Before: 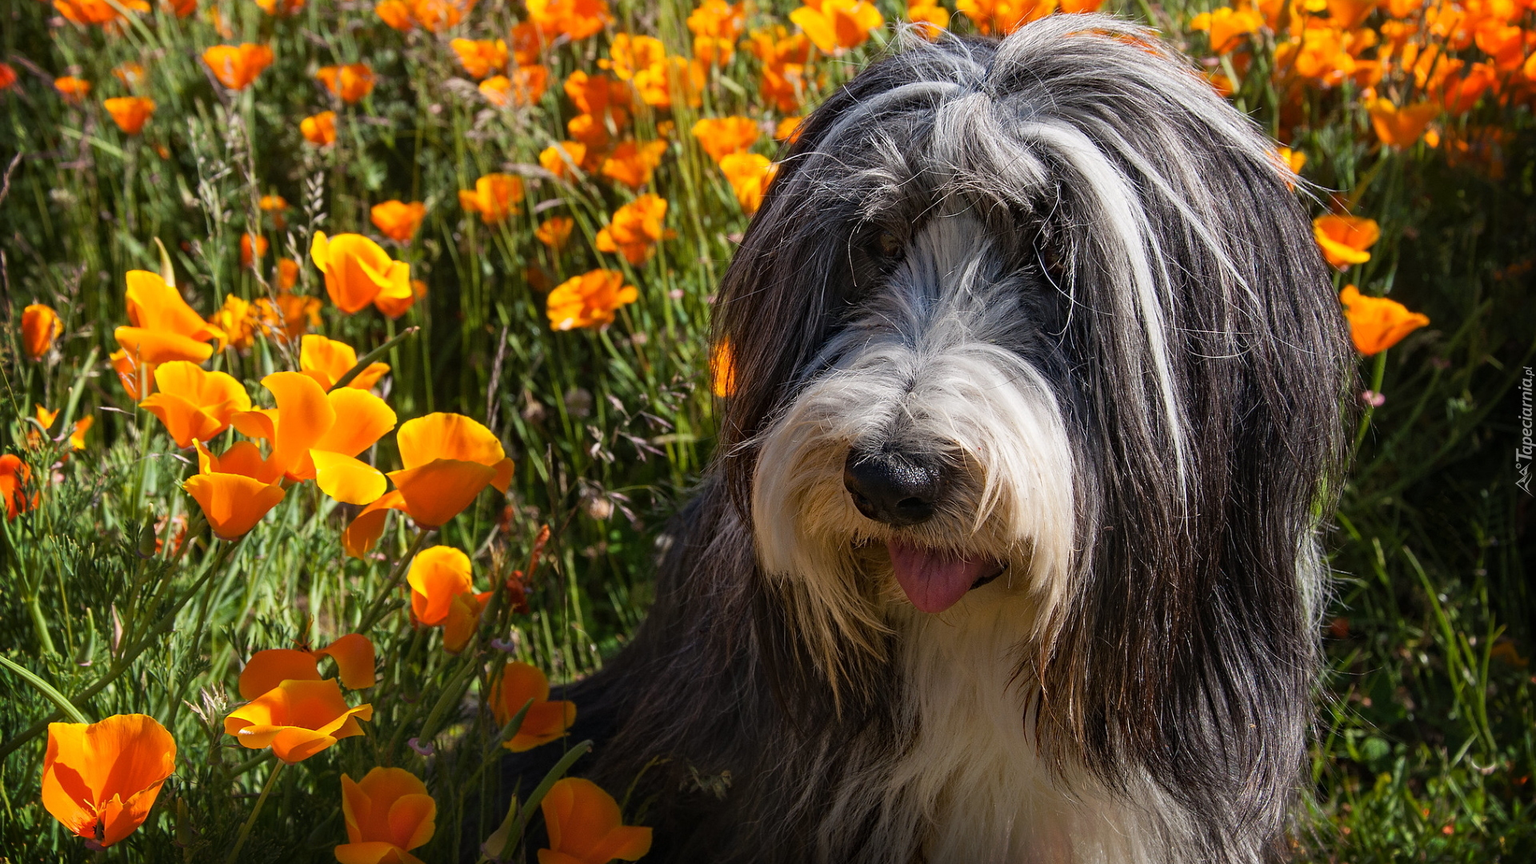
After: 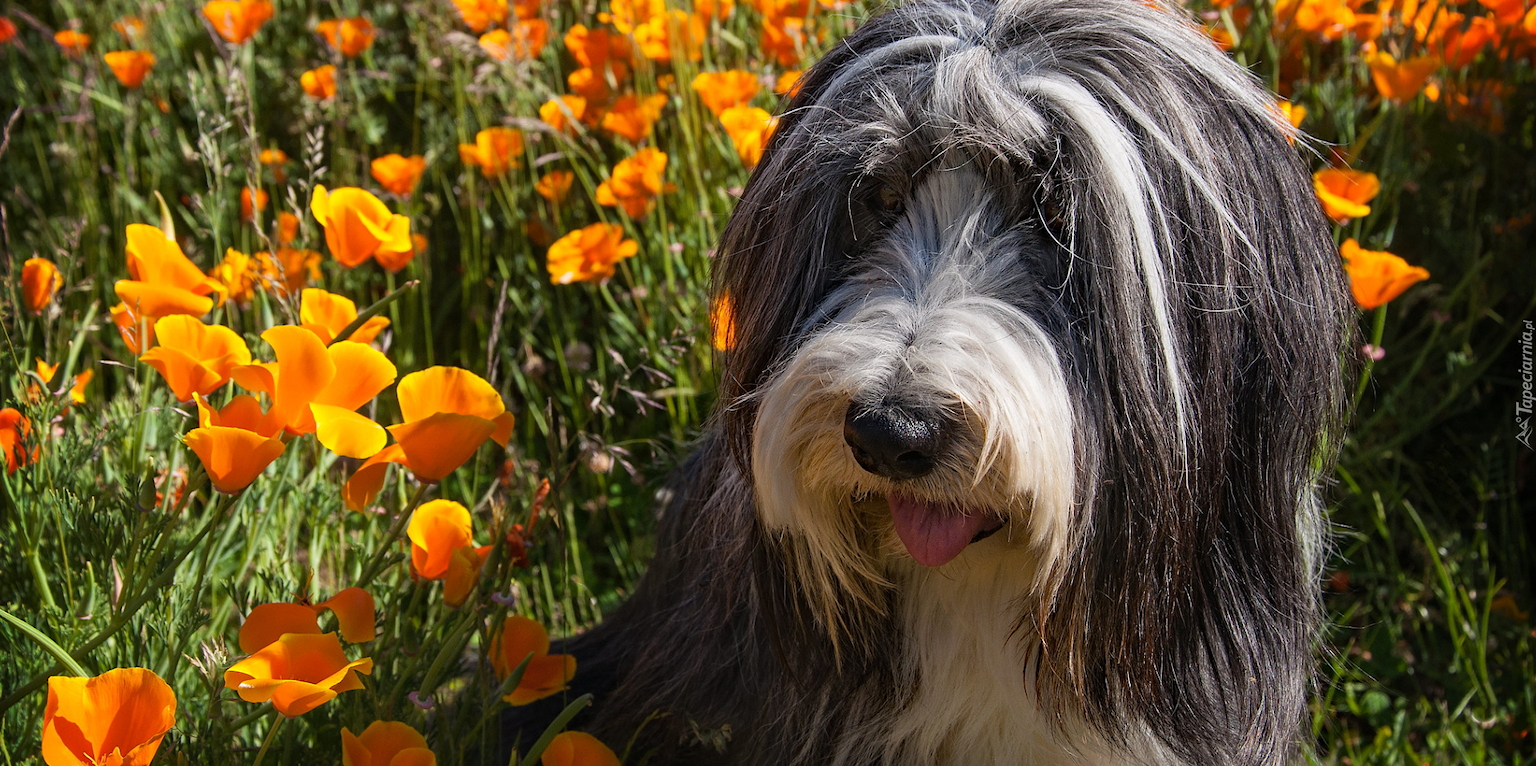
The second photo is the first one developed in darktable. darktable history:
crop and rotate: top 5.544%, bottom 5.741%
